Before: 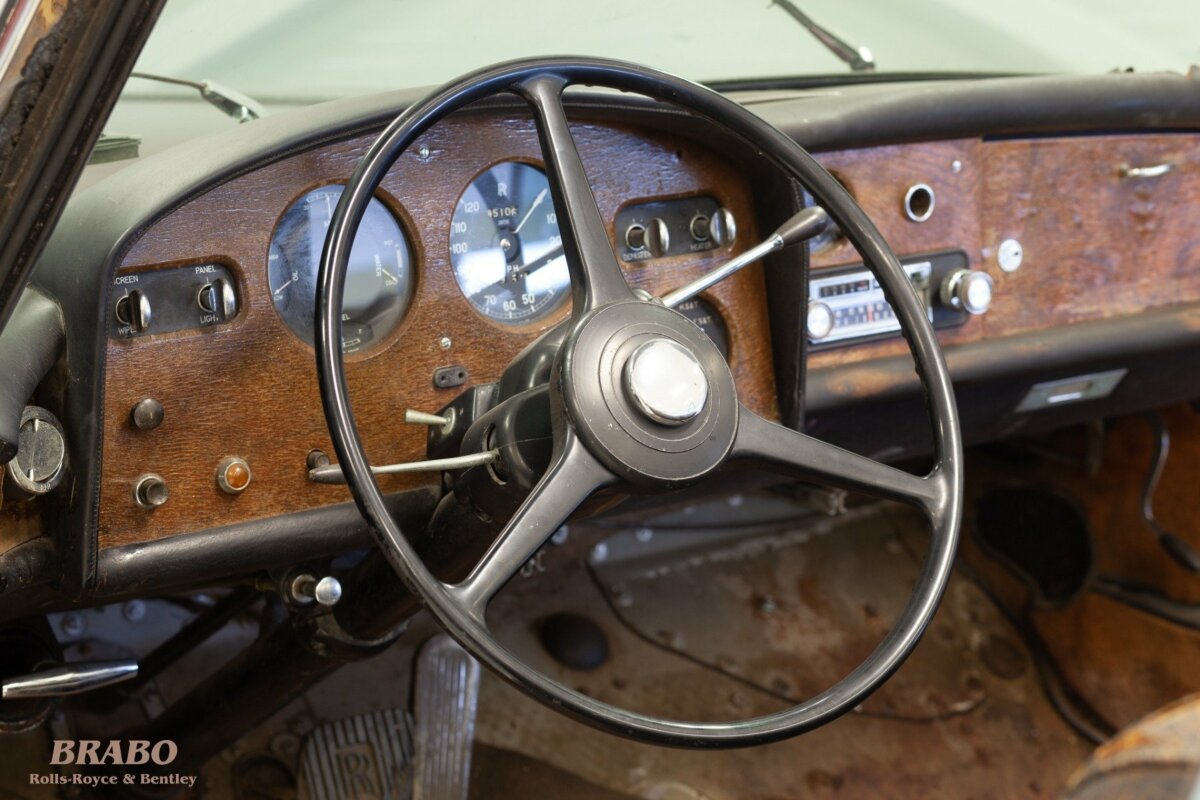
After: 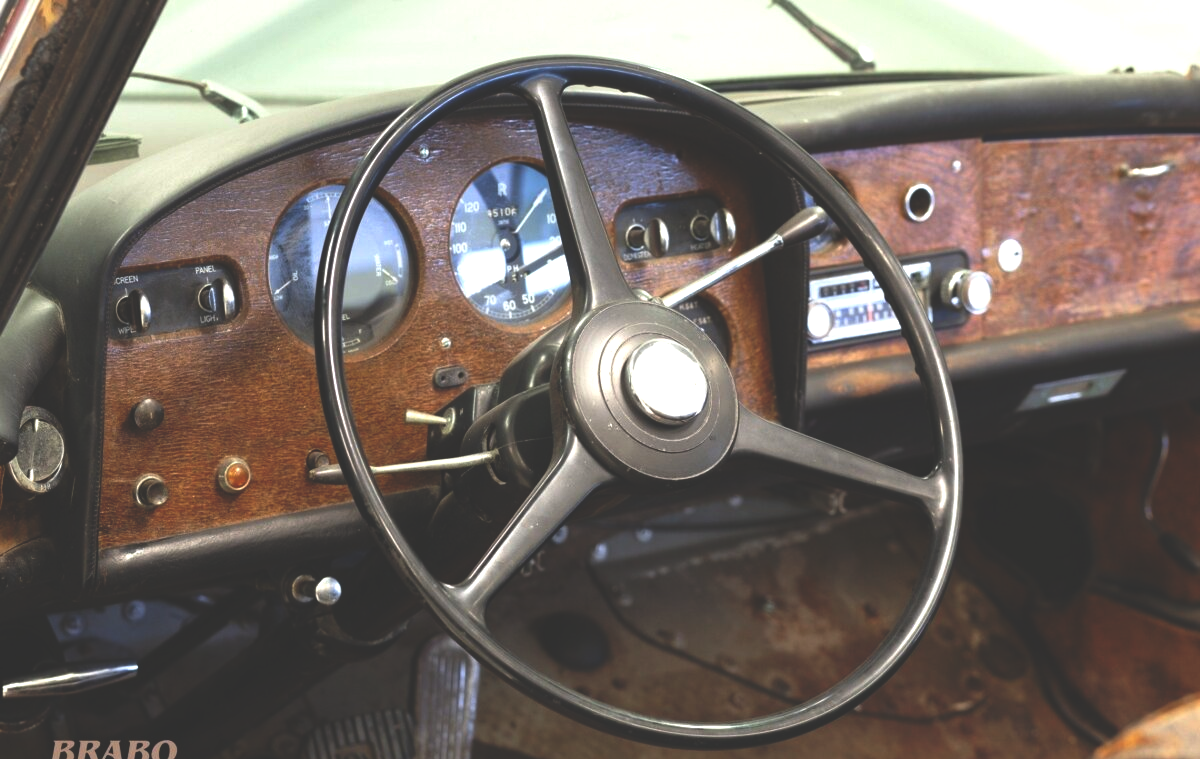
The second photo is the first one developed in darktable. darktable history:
crop and rotate: top 0%, bottom 5.097%
rgb curve: curves: ch0 [(0, 0.186) (0.314, 0.284) (0.775, 0.708) (1, 1)], compensate middle gray true, preserve colors none
exposure: black level correction -0.002, exposure 0.54 EV, compensate highlight preservation false
